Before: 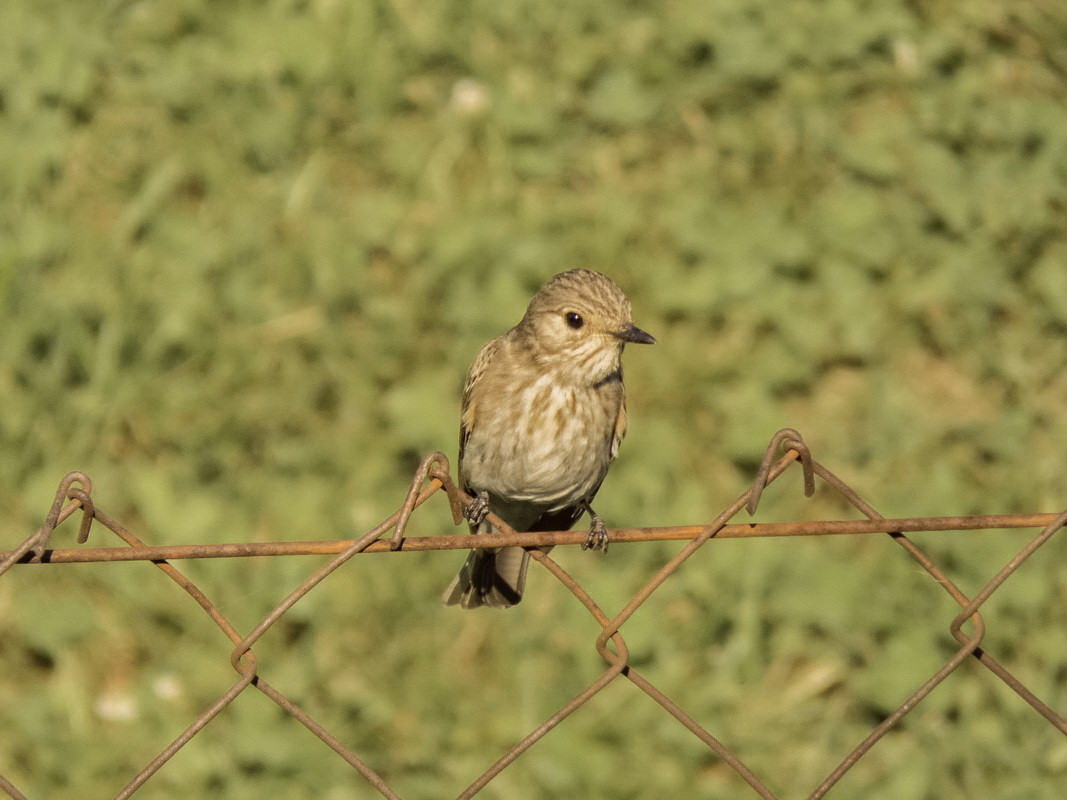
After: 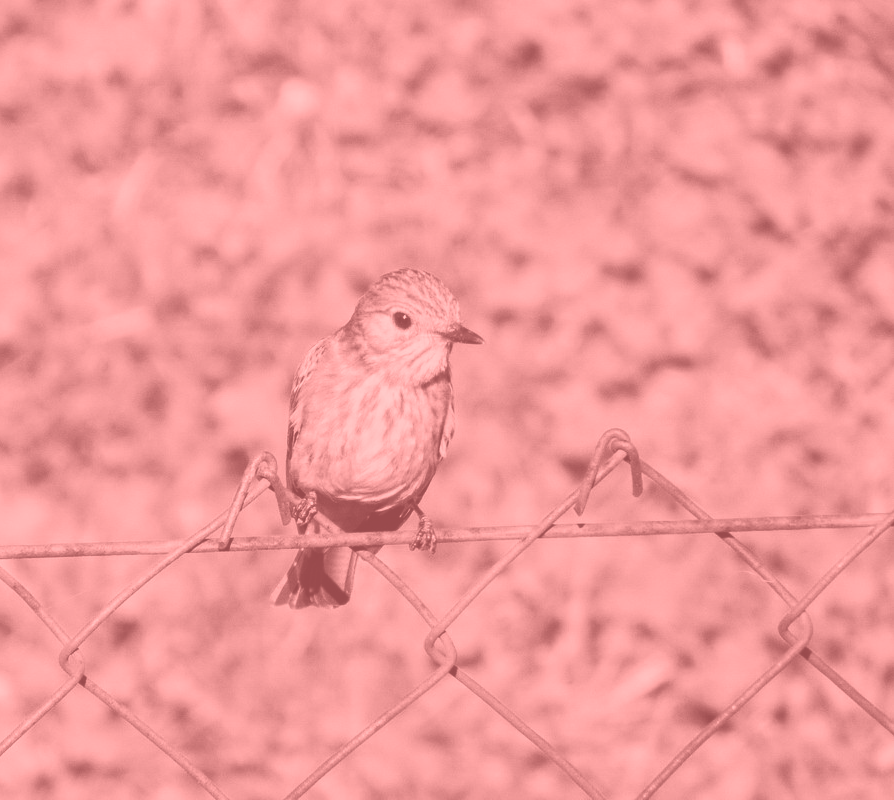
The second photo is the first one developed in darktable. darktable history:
contrast brightness saturation: contrast 0.28
crop: left 16.145%
colorize: saturation 51%, source mix 50.67%, lightness 50.67%
